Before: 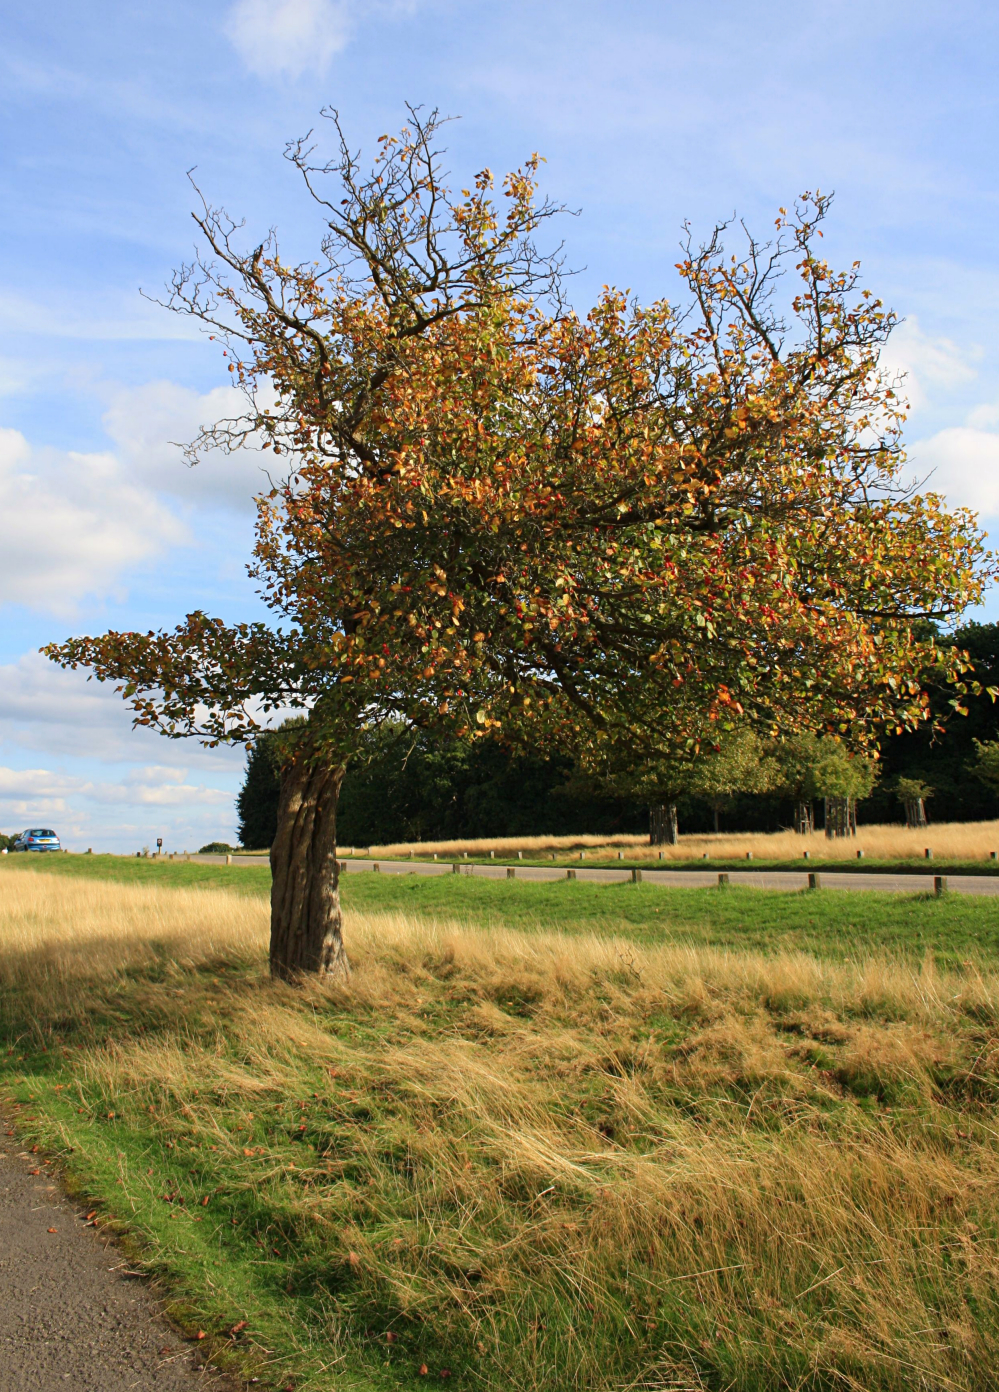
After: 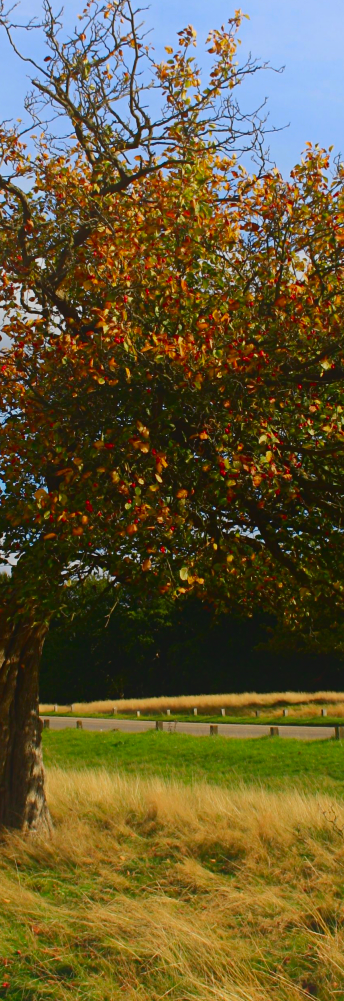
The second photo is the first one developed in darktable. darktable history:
contrast brightness saturation: contrast 0.121, brightness -0.118, saturation 0.203
crop and rotate: left 29.816%, top 10.274%, right 35.651%, bottom 17.795%
local contrast: detail 69%
